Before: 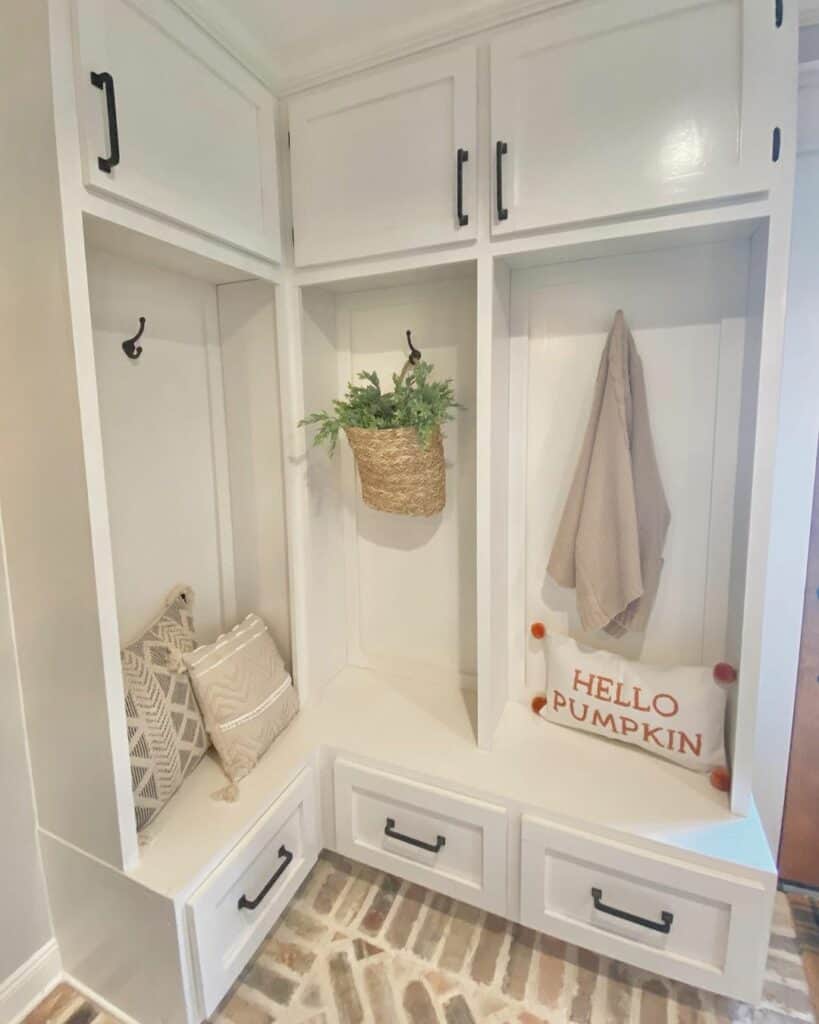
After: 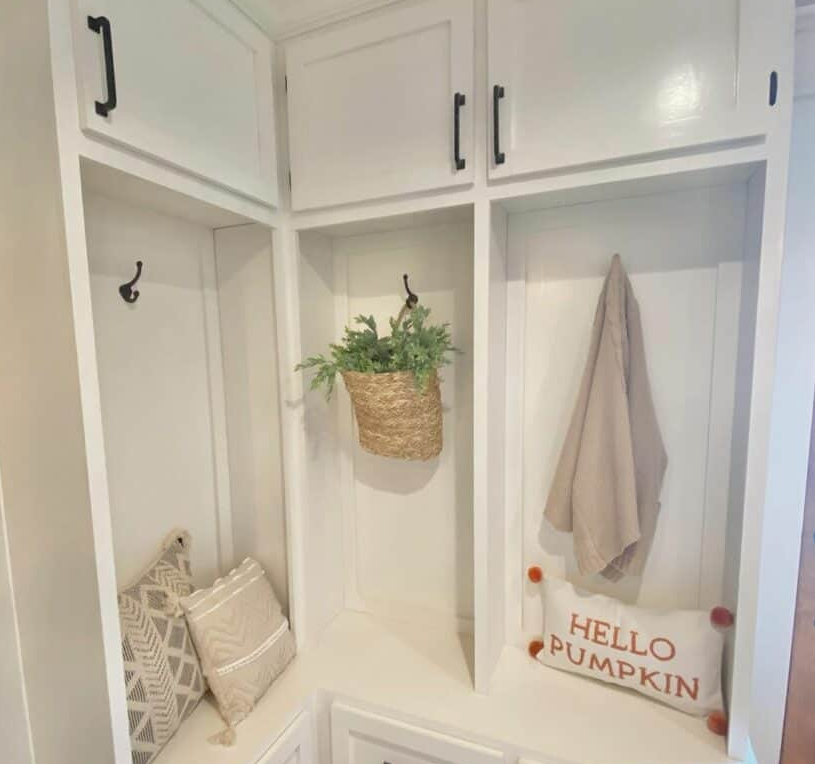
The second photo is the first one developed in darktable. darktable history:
crop: left 0.395%, top 5.512%, bottom 19.794%
